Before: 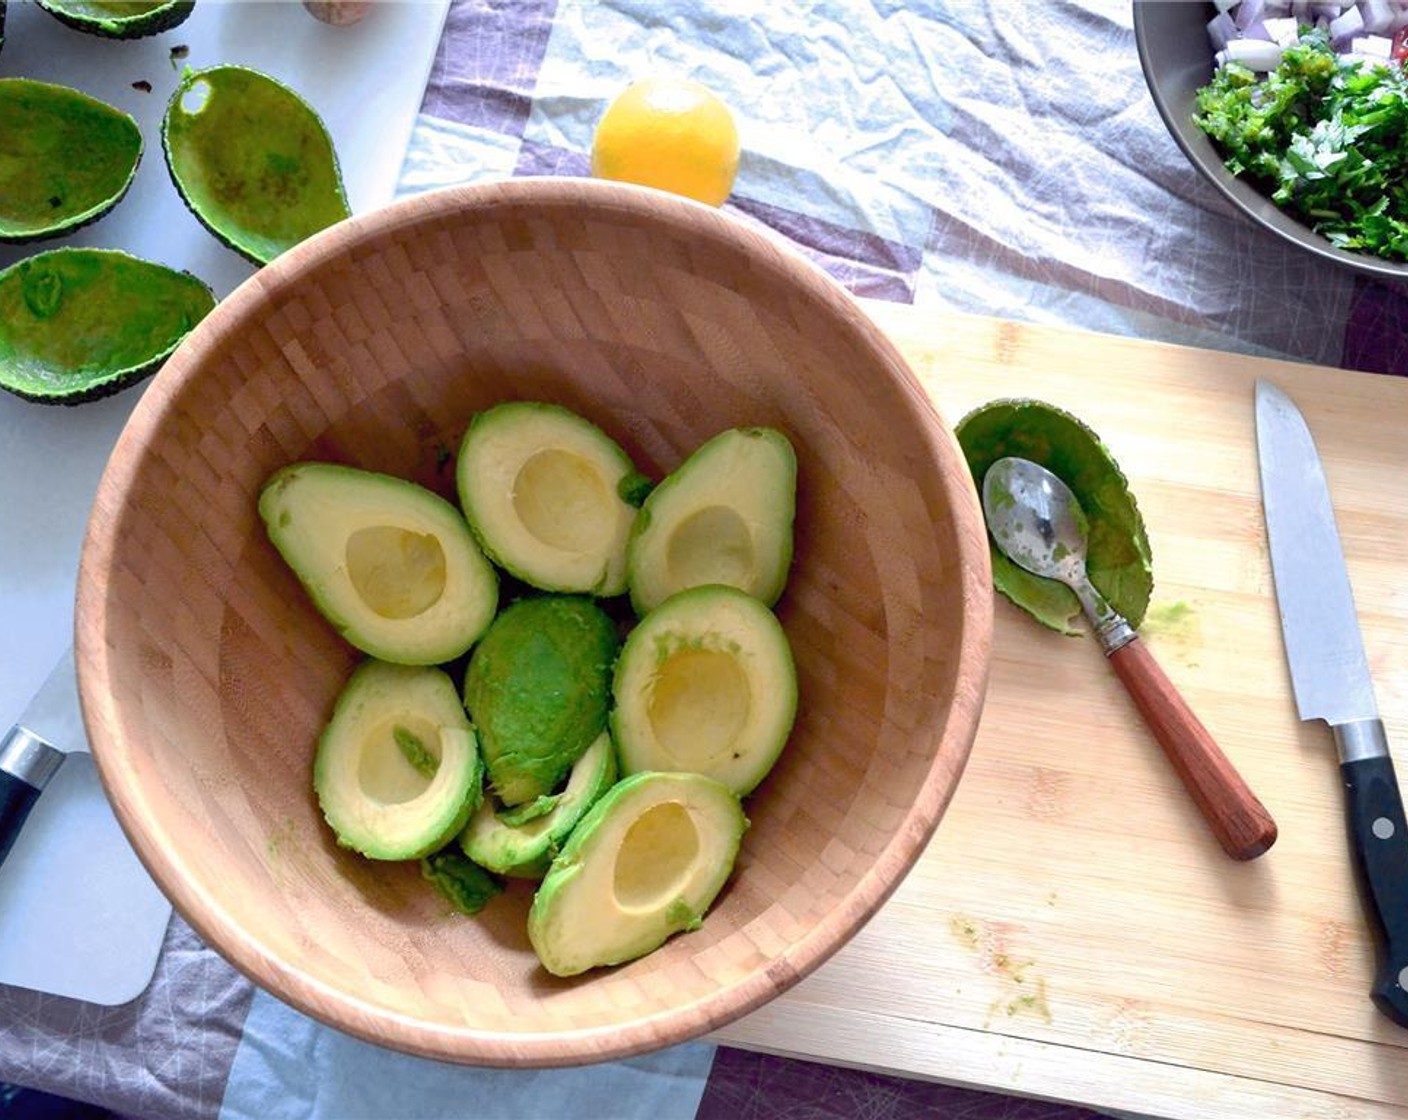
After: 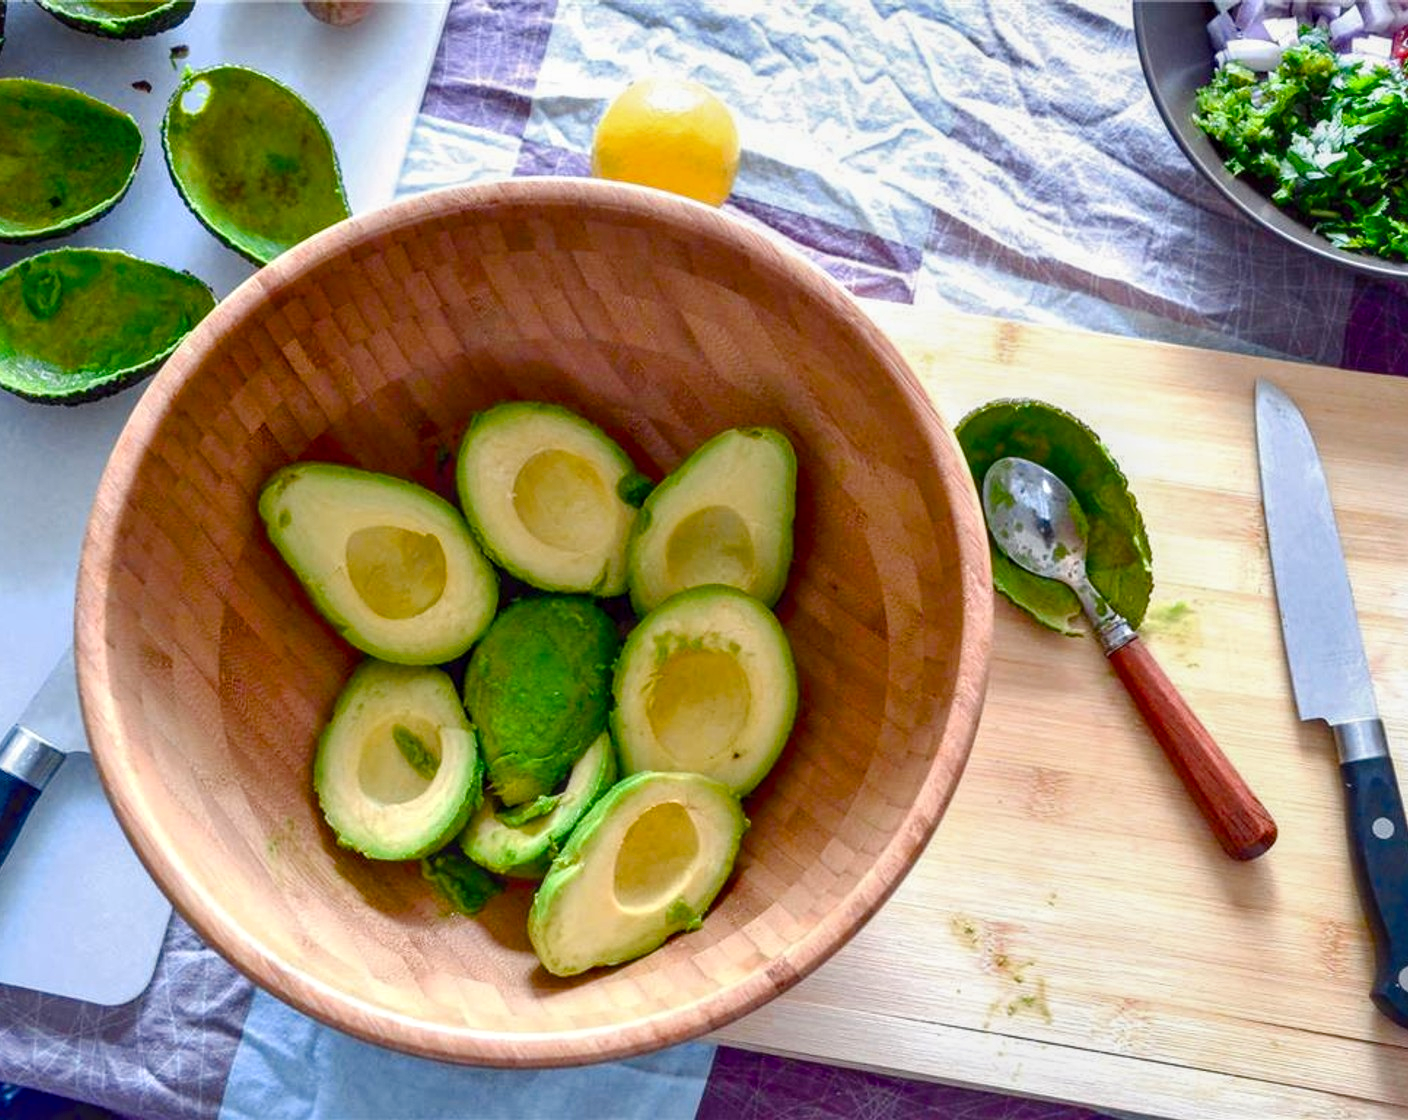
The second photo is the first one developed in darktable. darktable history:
local contrast: detail 150%
shadows and highlights: shadows 51.85, highlights -28.48, soften with gaussian
color balance rgb: global offset › luminance 0.783%, linear chroma grading › global chroma 15.506%, perceptual saturation grading › global saturation 20%, perceptual saturation grading › highlights -25.002%, perceptual saturation grading › shadows 49.406%, contrast -10.571%
